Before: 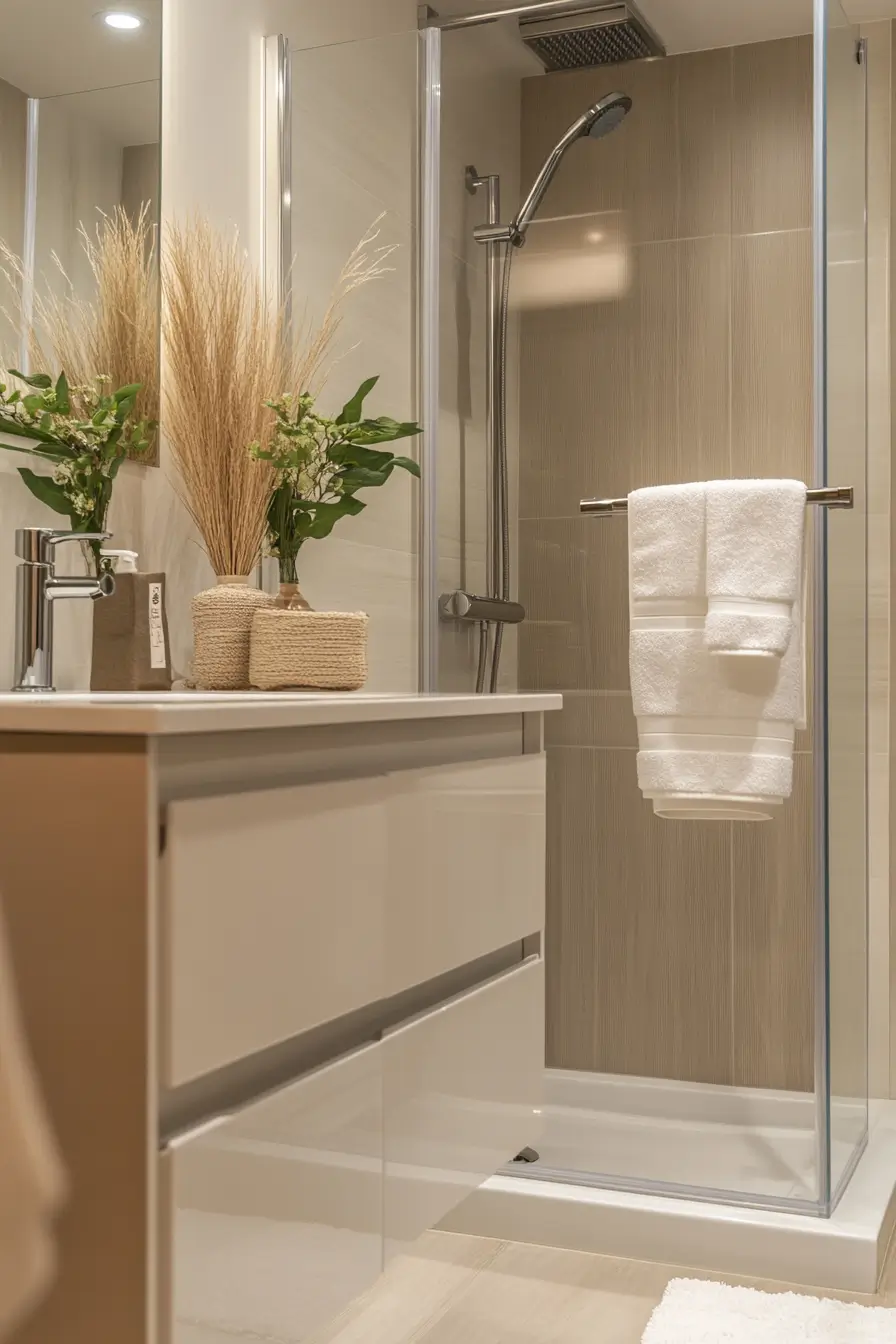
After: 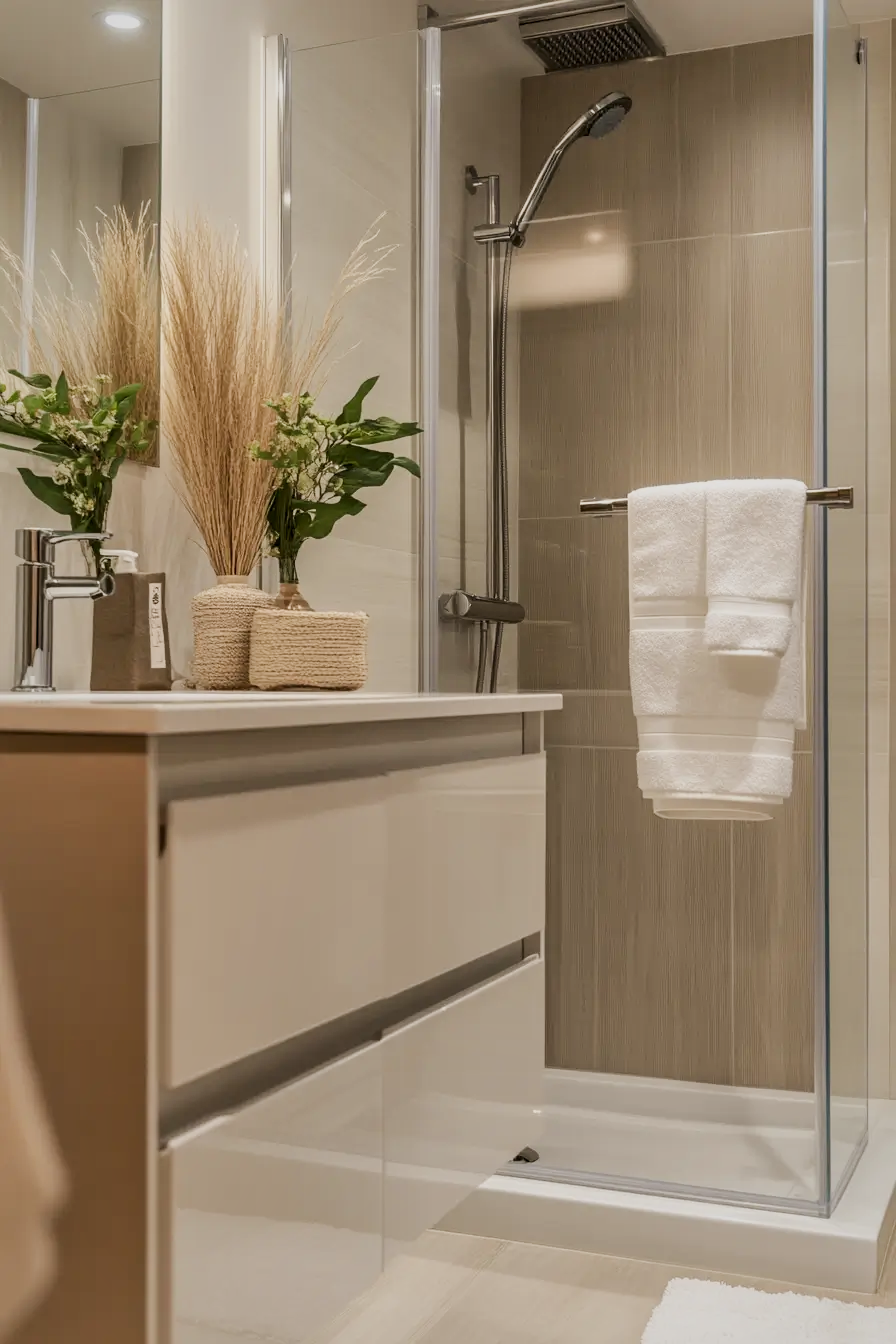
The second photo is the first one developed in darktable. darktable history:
local contrast: mode bilateral grid, contrast 20, coarseness 100, detail 150%, midtone range 0.2
filmic rgb: black relative exposure -7.32 EV, white relative exposure 5.09 EV, hardness 3.2
